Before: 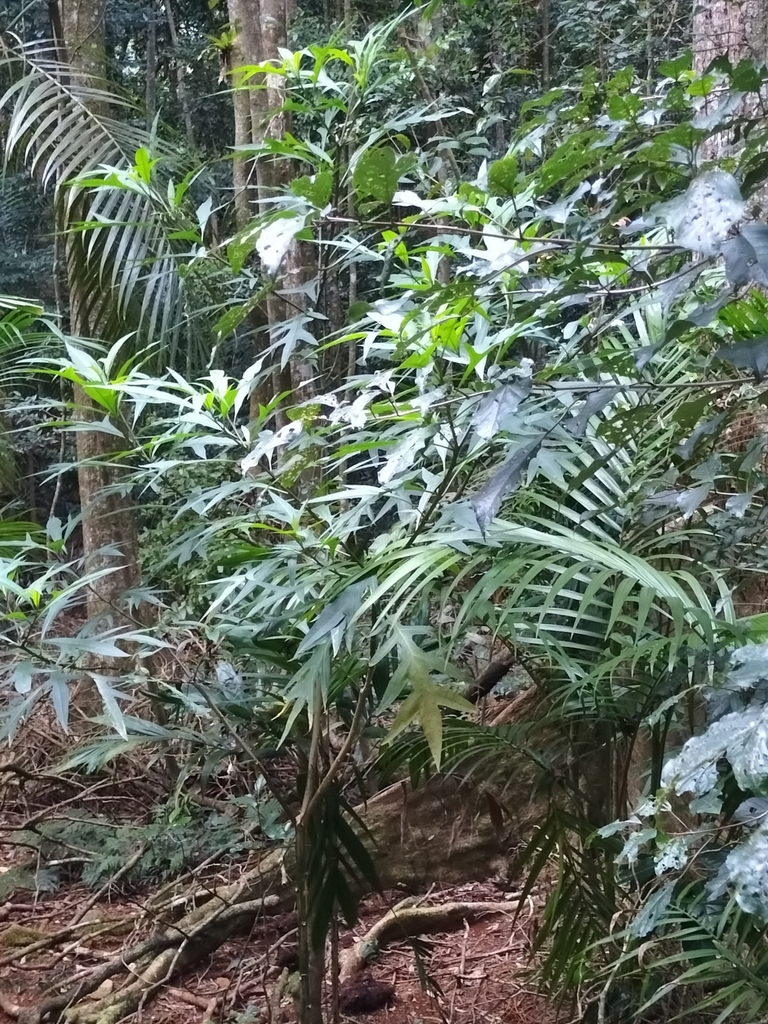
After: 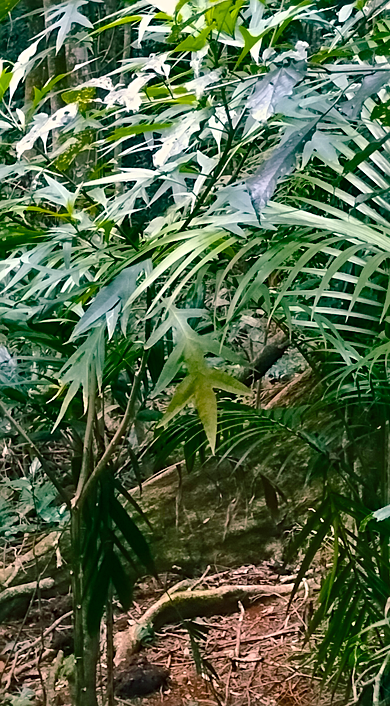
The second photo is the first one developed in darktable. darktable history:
shadows and highlights: low approximation 0.01, soften with gaussian
sharpen: on, module defaults
crop and rotate: left 29.322%, top 31.03%, right 19.846%
color balance rgb: shadows lift › chroma 11.592%, shadows lift › hue 134.3°, highlights gain › chroma 2.868%, highlights gain › hue 61.71°, perceptual saturation grading › global saturation 36.18%, saturation formula JzAzBz (2021)
